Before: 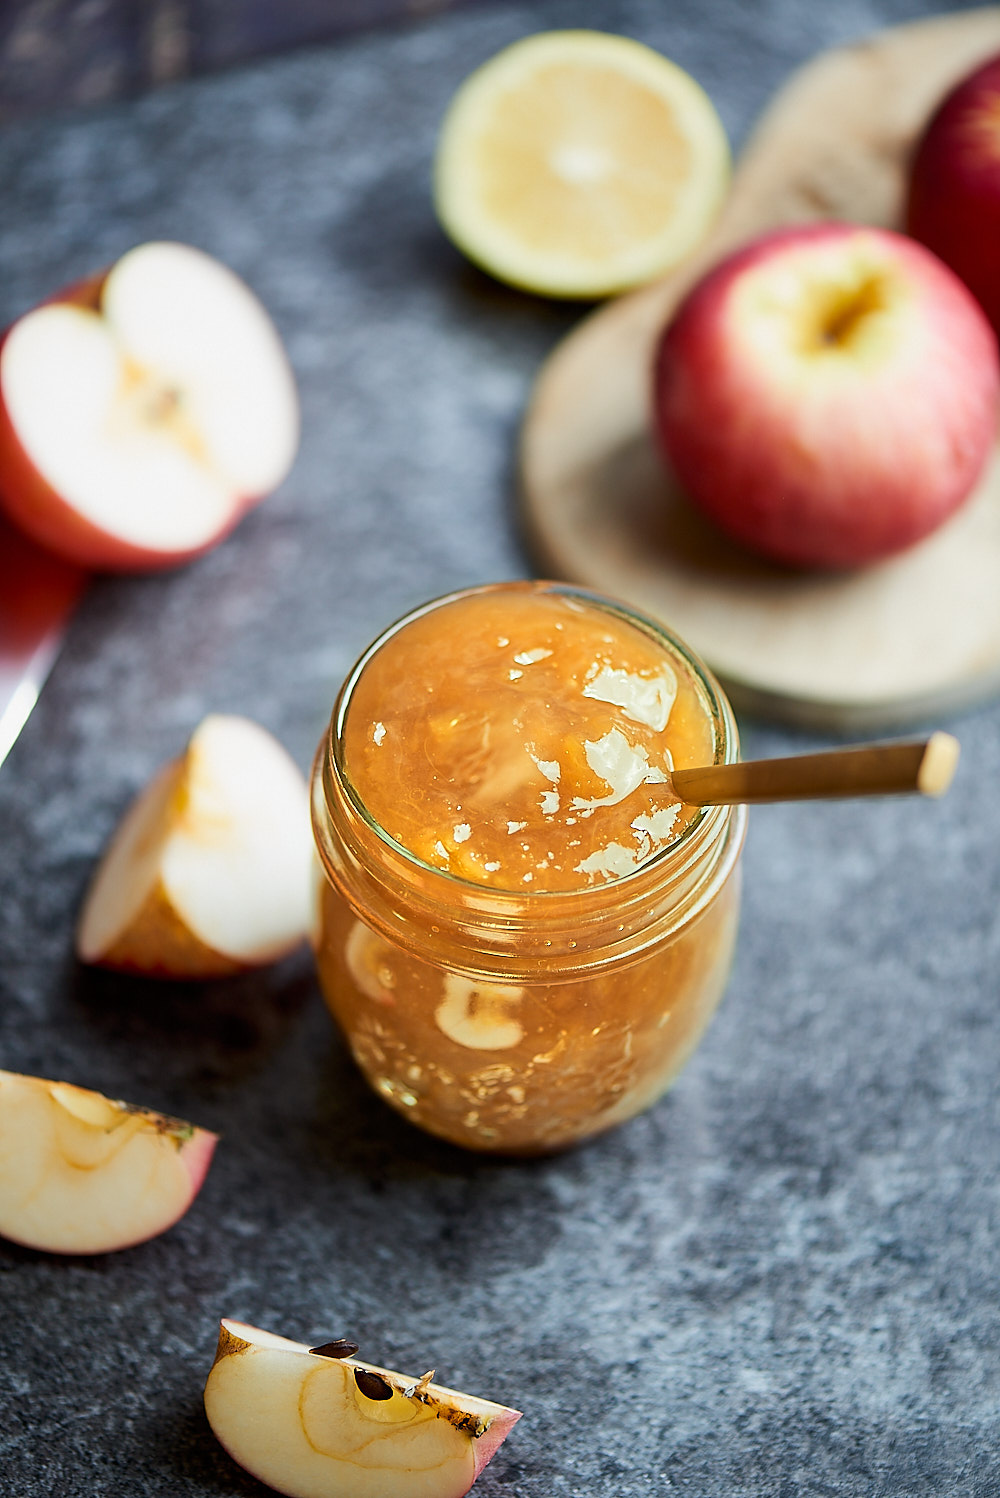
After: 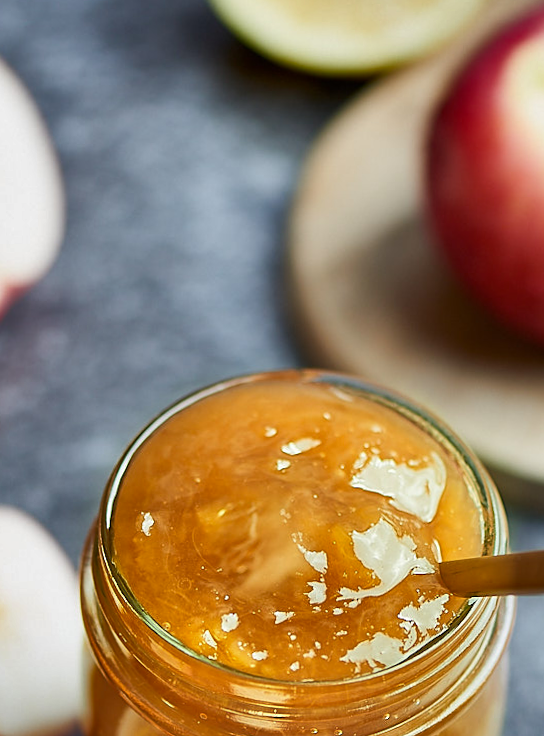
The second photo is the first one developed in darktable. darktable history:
crop: left 20.932%, top 15.471%, right 21.848%, bottom 34.081%
rotate and perspective: rotation 0.074°, lens shift (vertical) 0.096, lens shift (horizontal) -0.041, crop left 0.043, crop right 0.952, crop top 0.024, crop bottom 0.979
shadows and highlights: shadows 24.5, highlights -78.15, soften with gaussian
